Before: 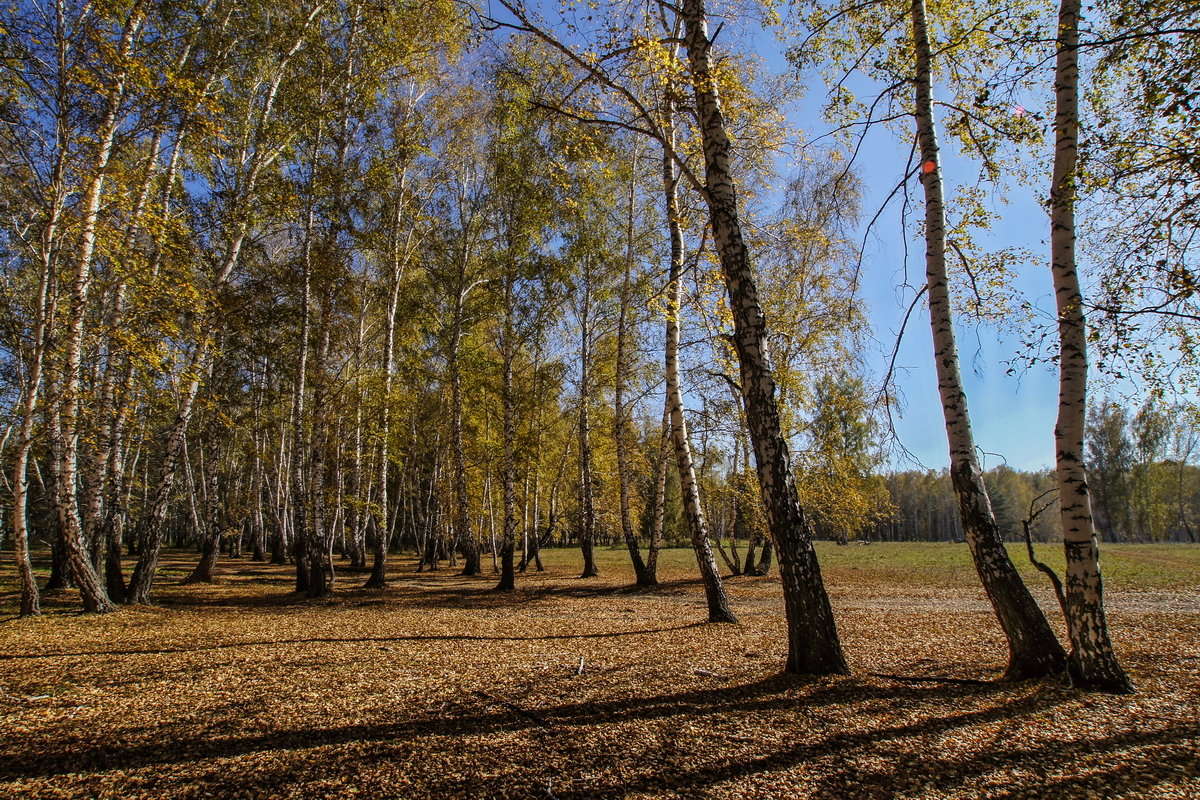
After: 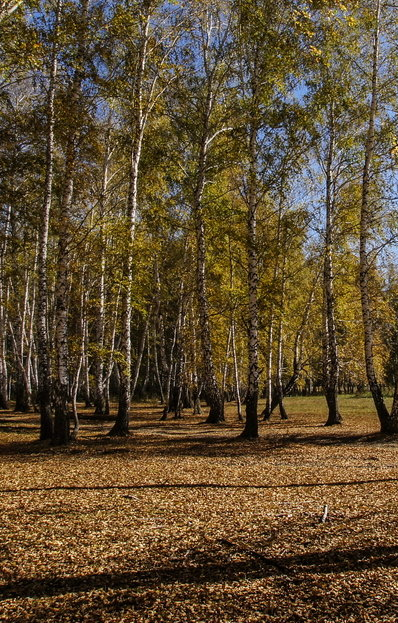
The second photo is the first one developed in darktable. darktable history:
crop and rotate: left 21.355%, top 19.105%, right 45.452%, bottom 2.979%
